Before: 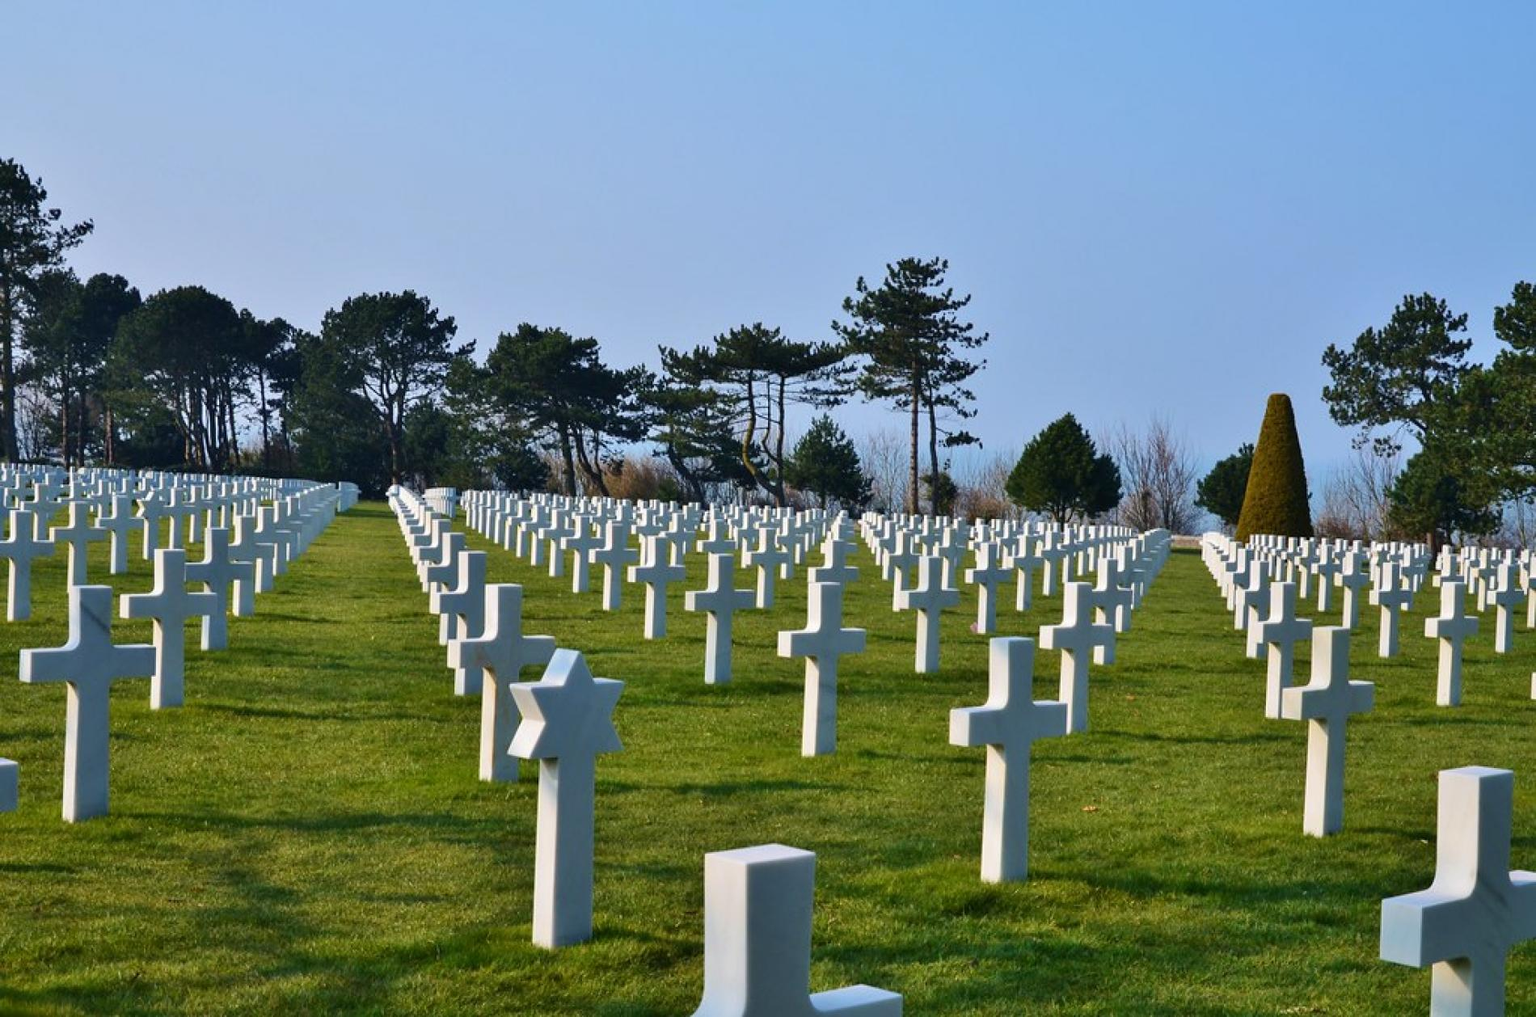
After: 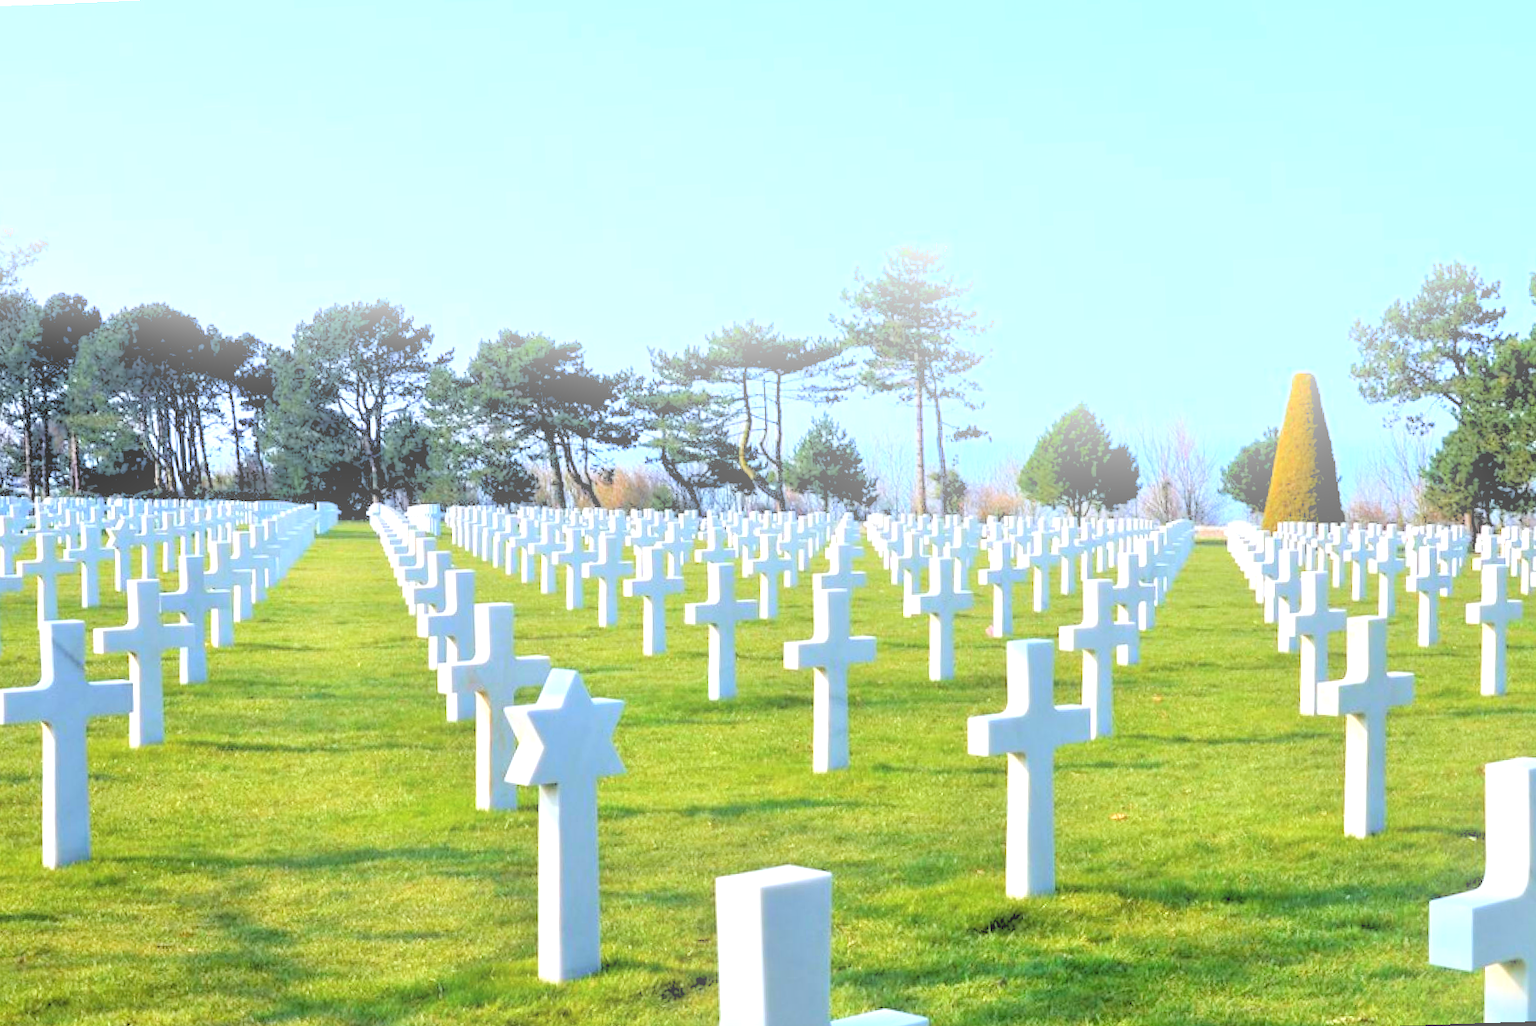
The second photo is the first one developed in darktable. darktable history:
bloom: on, module defaults
exposure: exposure 1.16 EV, compensate exposure bias true, compensate highlight preservation false
rotate and perspective: rotation -2.12°, lens shift (vertical) 0.009, lens shift (horizontal) -0.008, automatic cropping original format, crop left 0.036, crop right 0.964, crop top 0.05, crop bottom 0.959
rgb levels: levels [[0.027, 0.429, 0.996], [0, 0.5, 1], [0, 0.5, 1]]
white balance: red 0.974, blue 1.044
